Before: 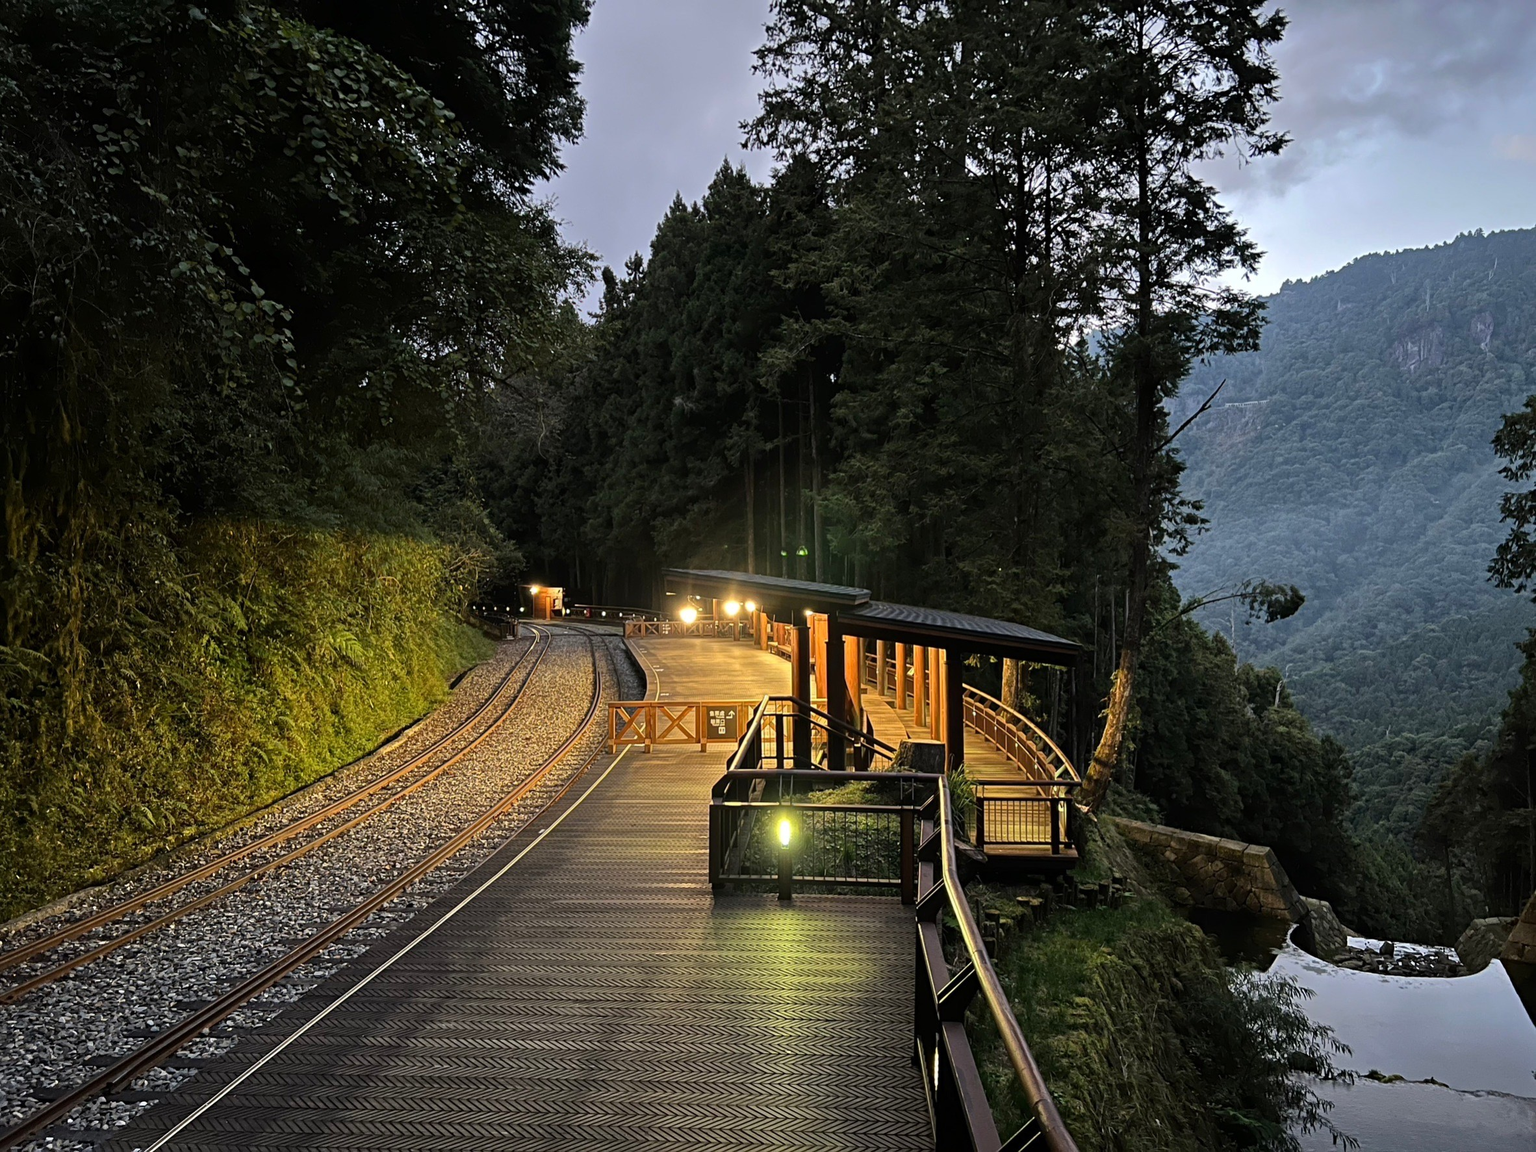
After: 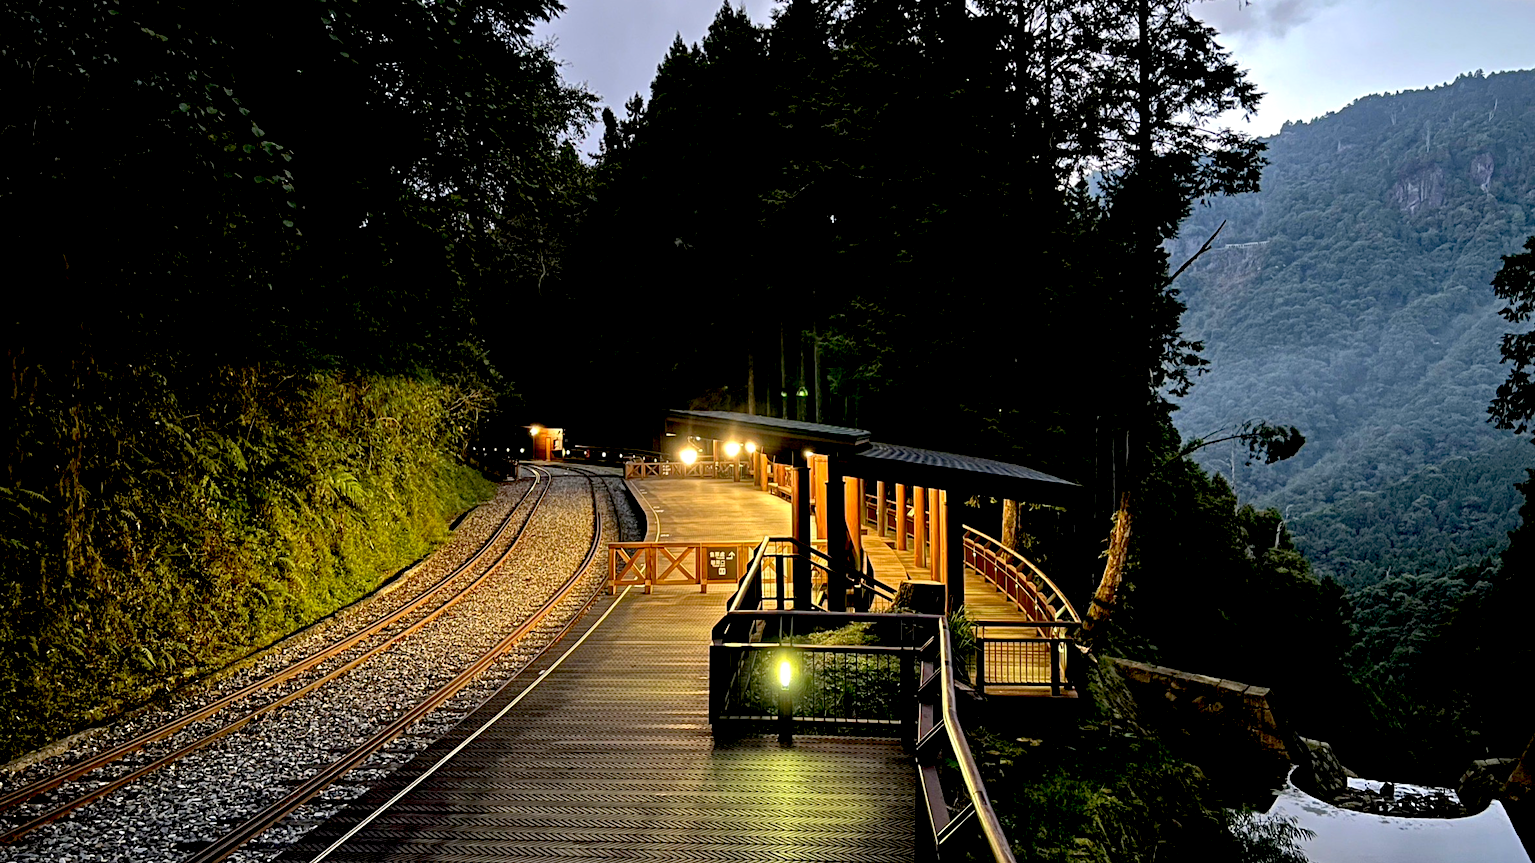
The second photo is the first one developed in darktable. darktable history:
crop: top 13.819%, bottom 11.169%
exposure: black level correction 0.031, exposure 0.304 EV, compensate highlight preservation false
